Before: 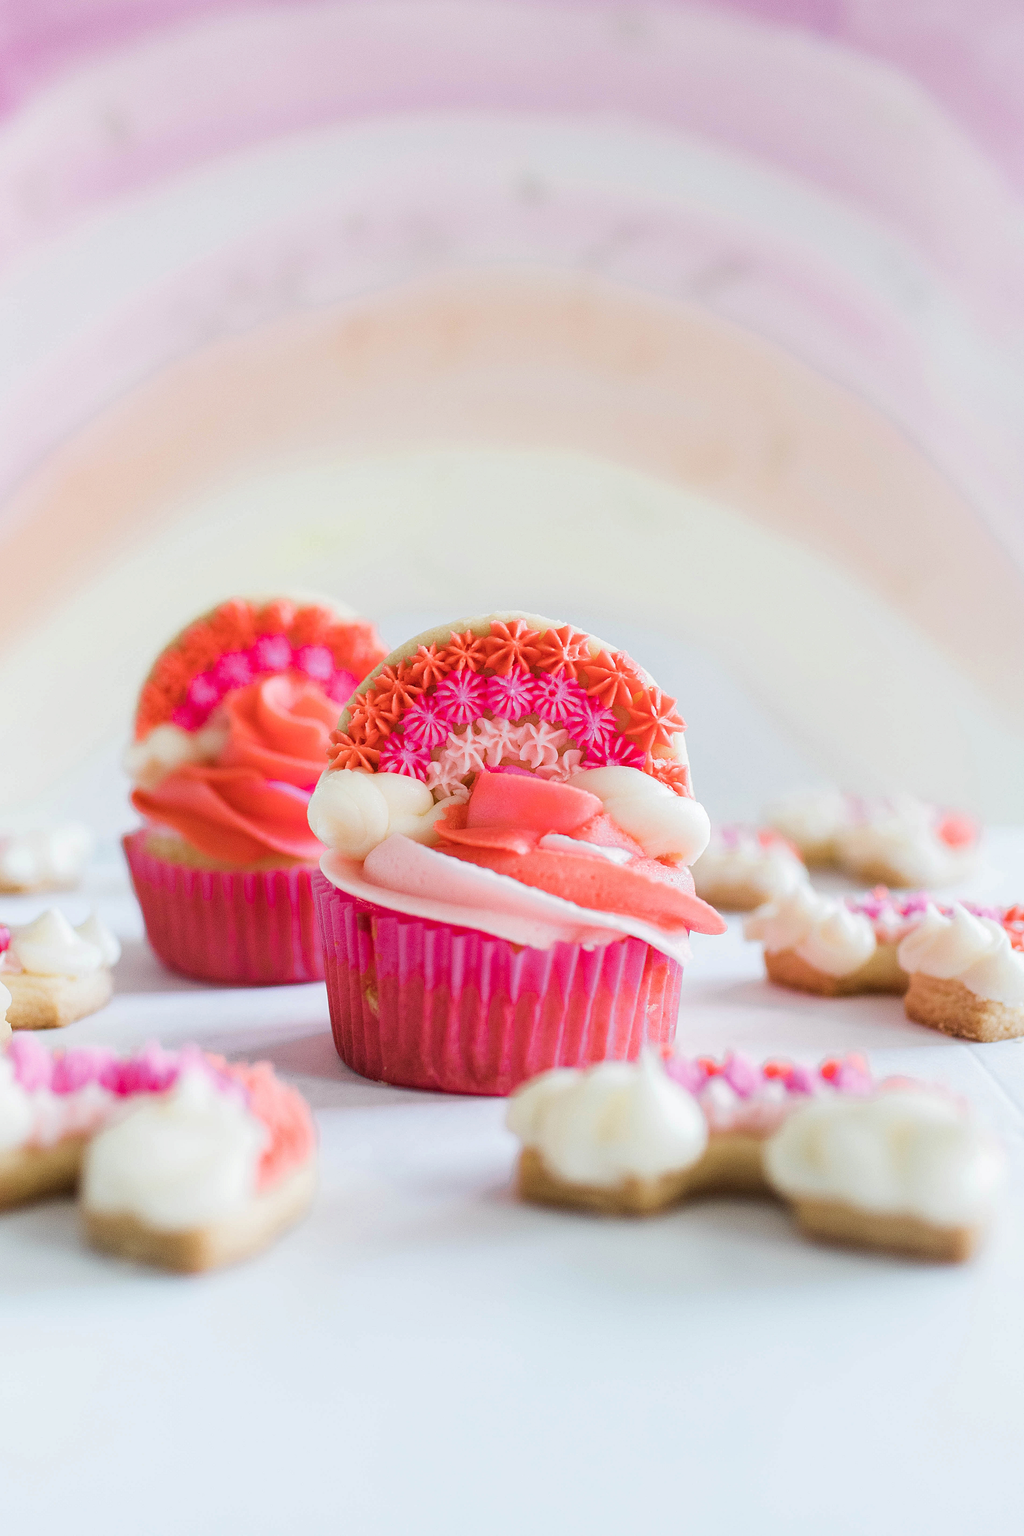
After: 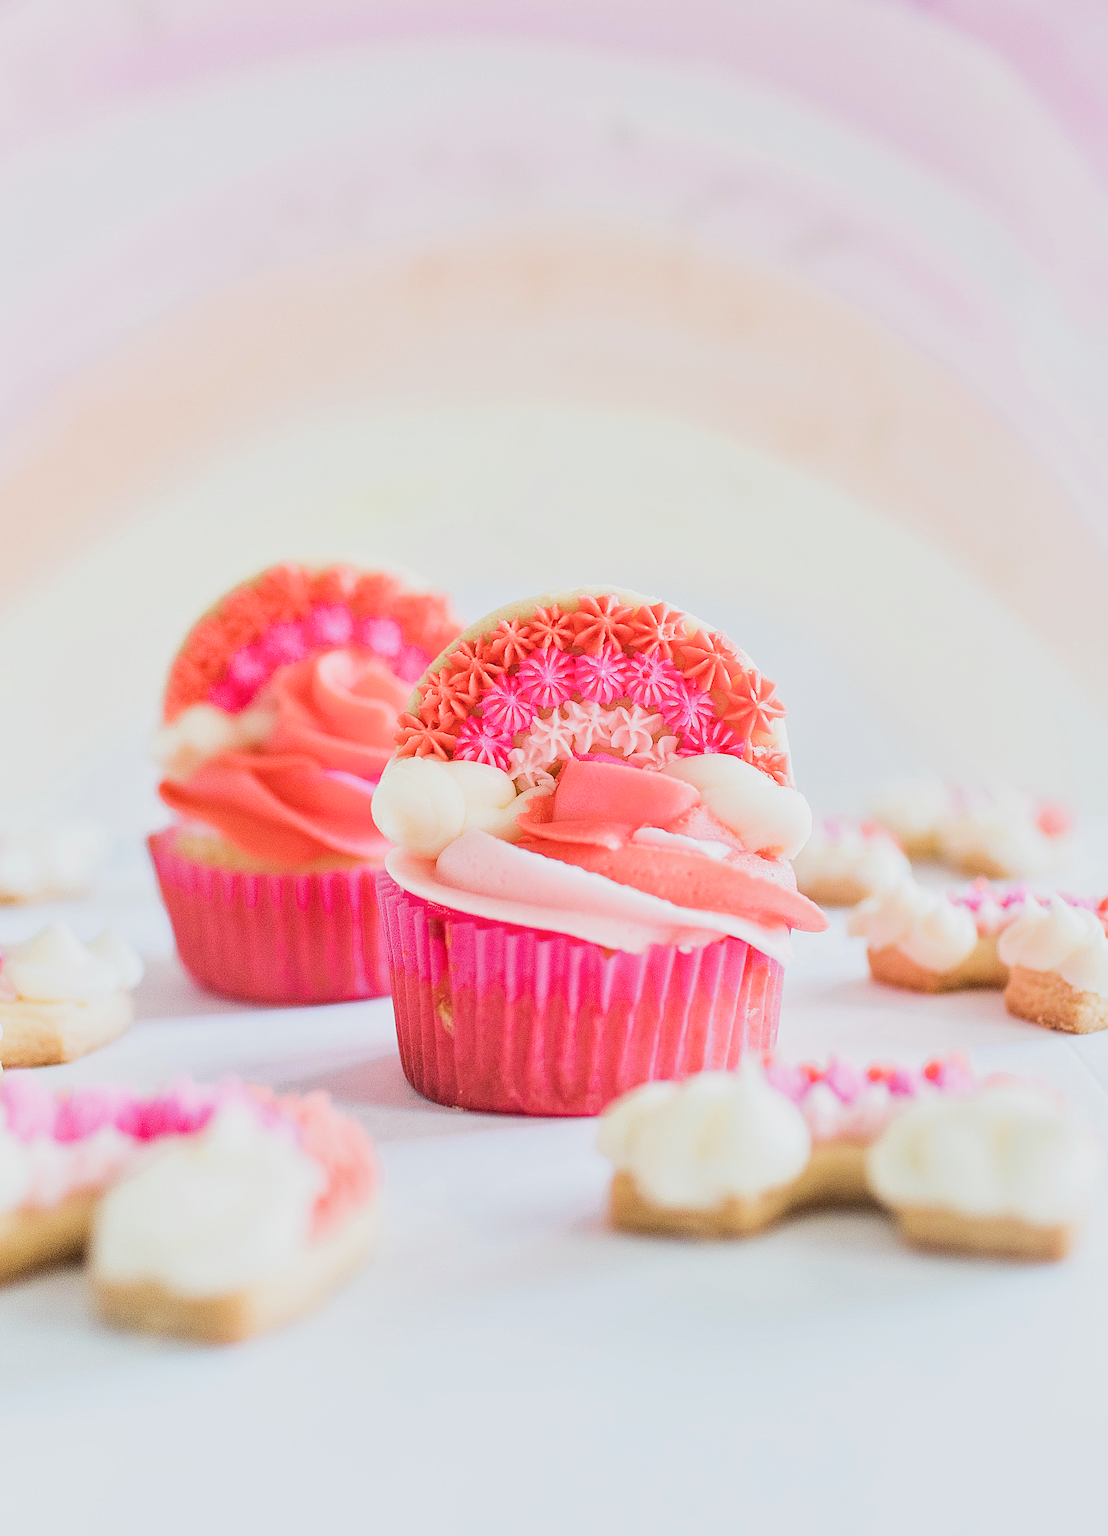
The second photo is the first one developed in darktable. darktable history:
sharpen: on, module defaults
tone equalizer: -8 EV -0.002 EV, -7 EV 0.005 EV, -6 EV -0.009 EV, -5 EV 0.011 EV, -4 EV -0.012 EV, -3 EV 0.007 EV, -2 EV -0.062 EV, -1 EV -0.293 EV, +0 EV -0.582 EV, smoothing diameter 2%, edges refinement/feathering 20, mask exposure compensation -1.57 EV, filter diffusion 5
exposure: black level correction 0, exposure 1.198 EV, compensate exposure bias true, compensate highlight preservation false
filmic rgb: black relative exposure -7.65 EV, white relative exposure 4.56 EV, hardness 3.61, contrast 1.05
rotate and perspective: rotation -0.013°, lens shift (vertical) -0.027, lens shift (horizontal) 0.178, crop left 0.016, crop right 0.989, crop top 0.082, crop bottom 0.918
